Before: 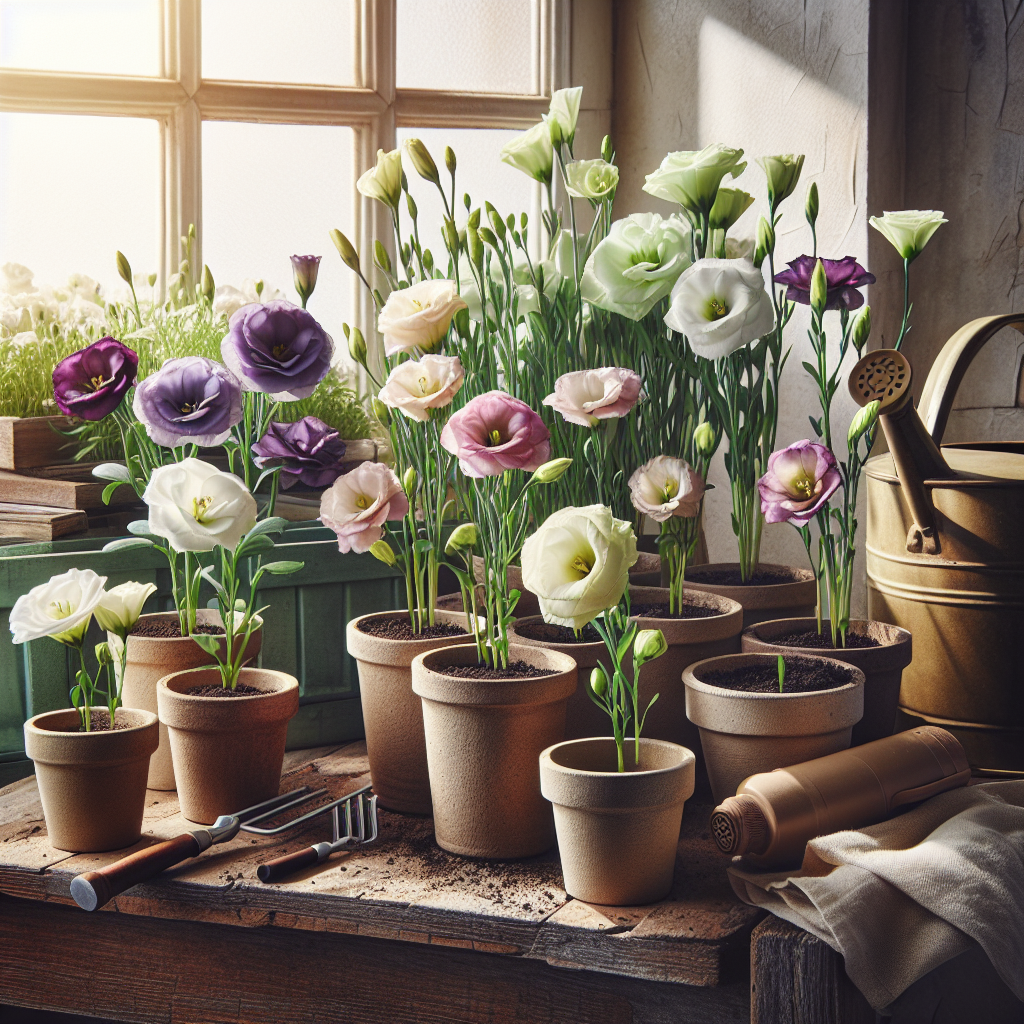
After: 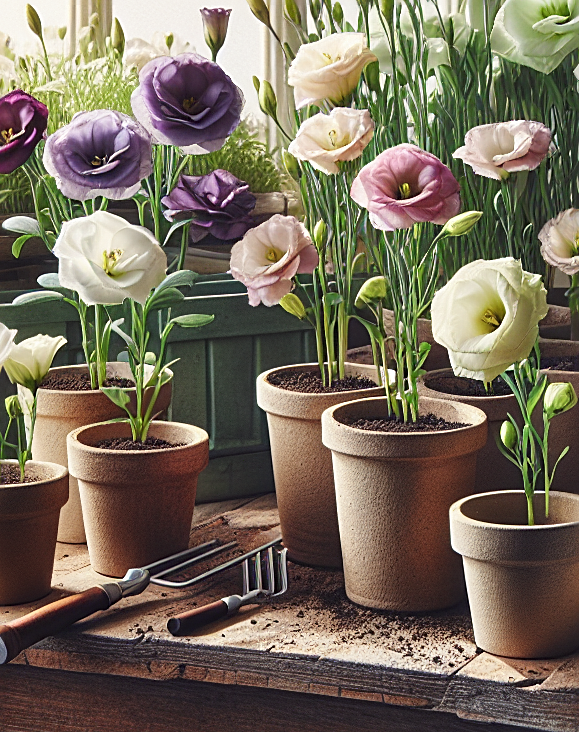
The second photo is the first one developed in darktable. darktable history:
sharpen: on, module defaults
crop: left 8.862%, top 24.125%, right 34.526%, bottom 4.32%
shadows and highlights: shadows 37.41, highlights -27.25, soften with gaussian
